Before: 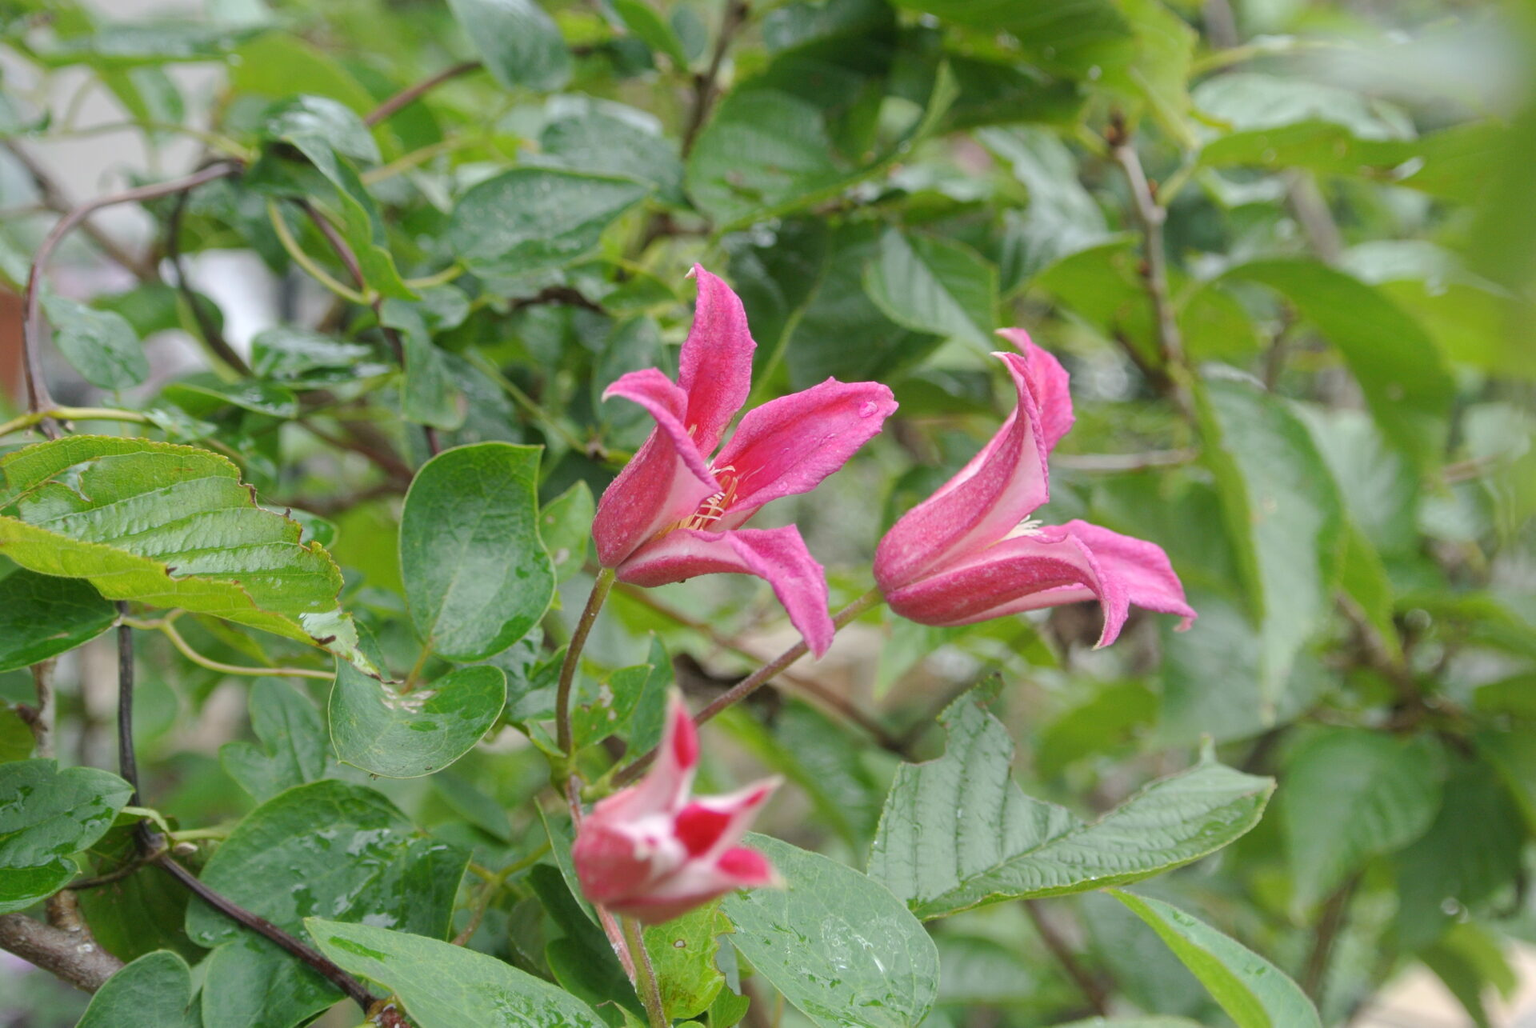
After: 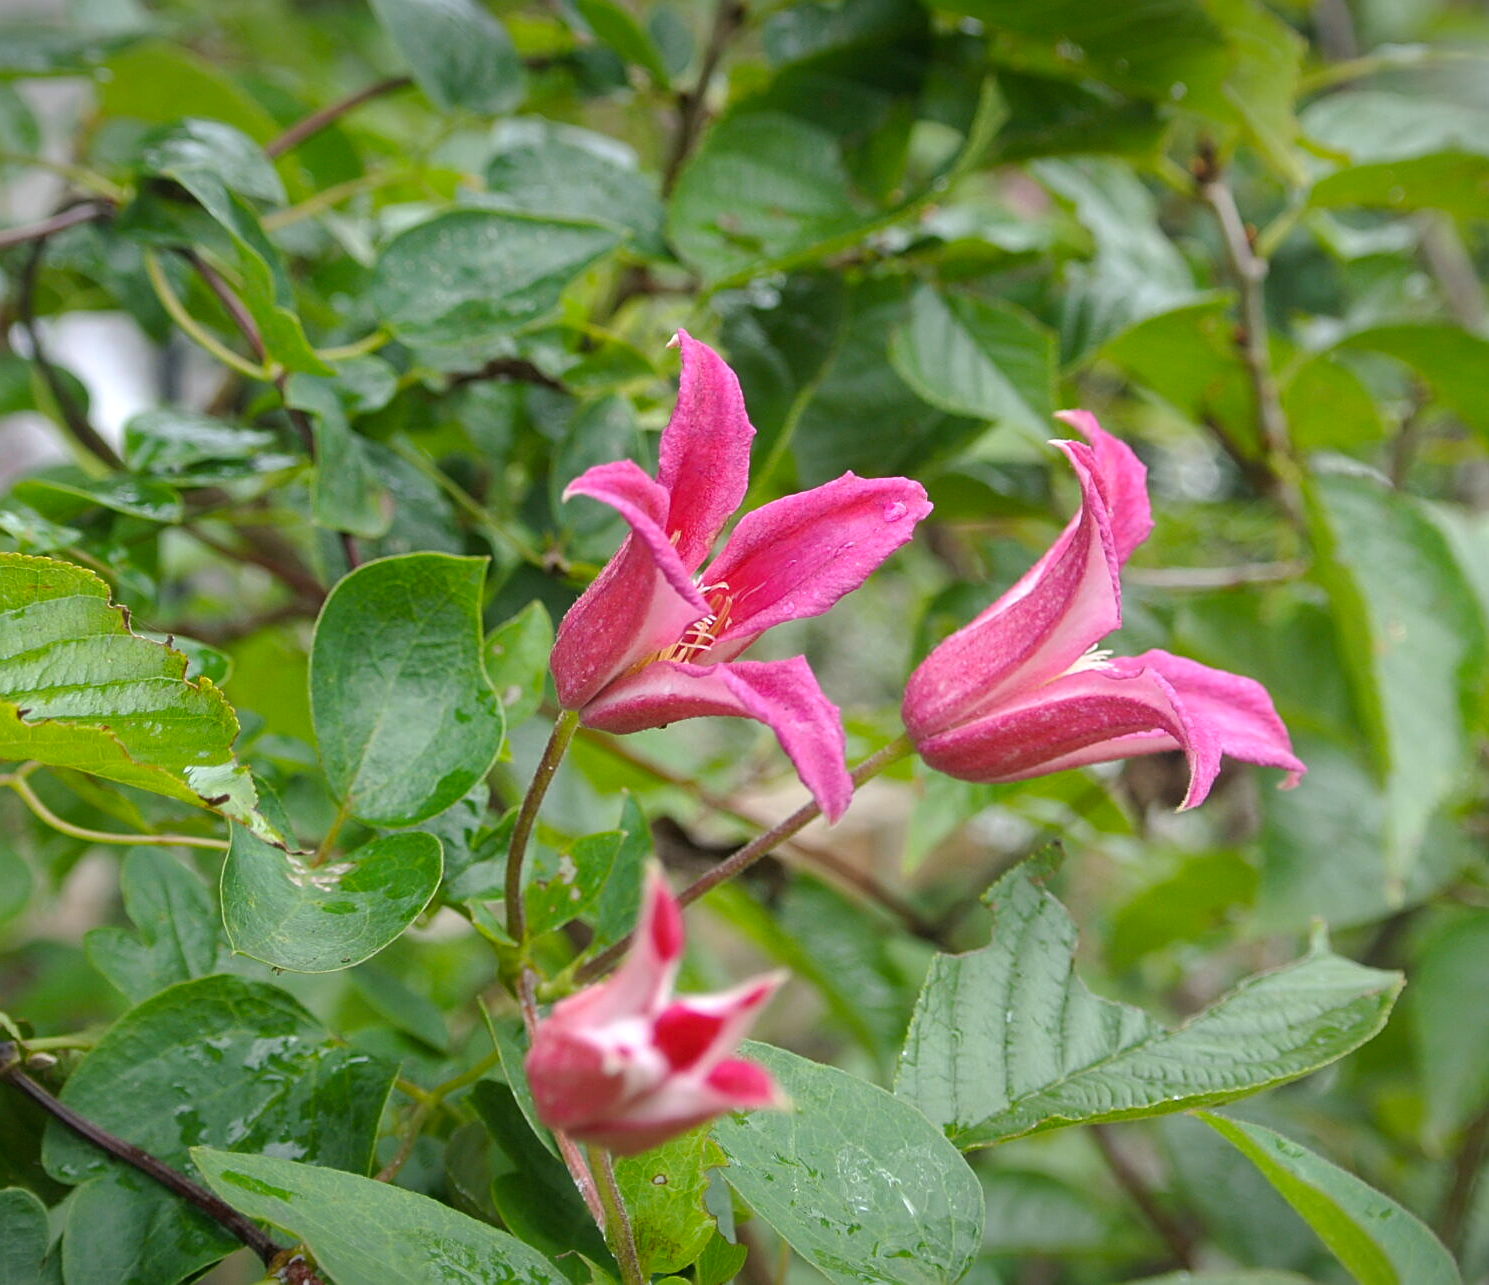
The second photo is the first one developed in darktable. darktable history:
crop: left 9.9%, right 12.528%
color balance rgb: highlights gain › chroma 0.119%, highlights gain › hue 332.28°, perceptual saturation grading › global saturation 0.546%, global vibrance 30.3%, contrast 10.056%
sharpen: on, module defaults
vignetting: fall-off start 98.83%, fall-off radius 100.15%, brightness -0.595, saturation -0.001, width/height ratio 1.424
